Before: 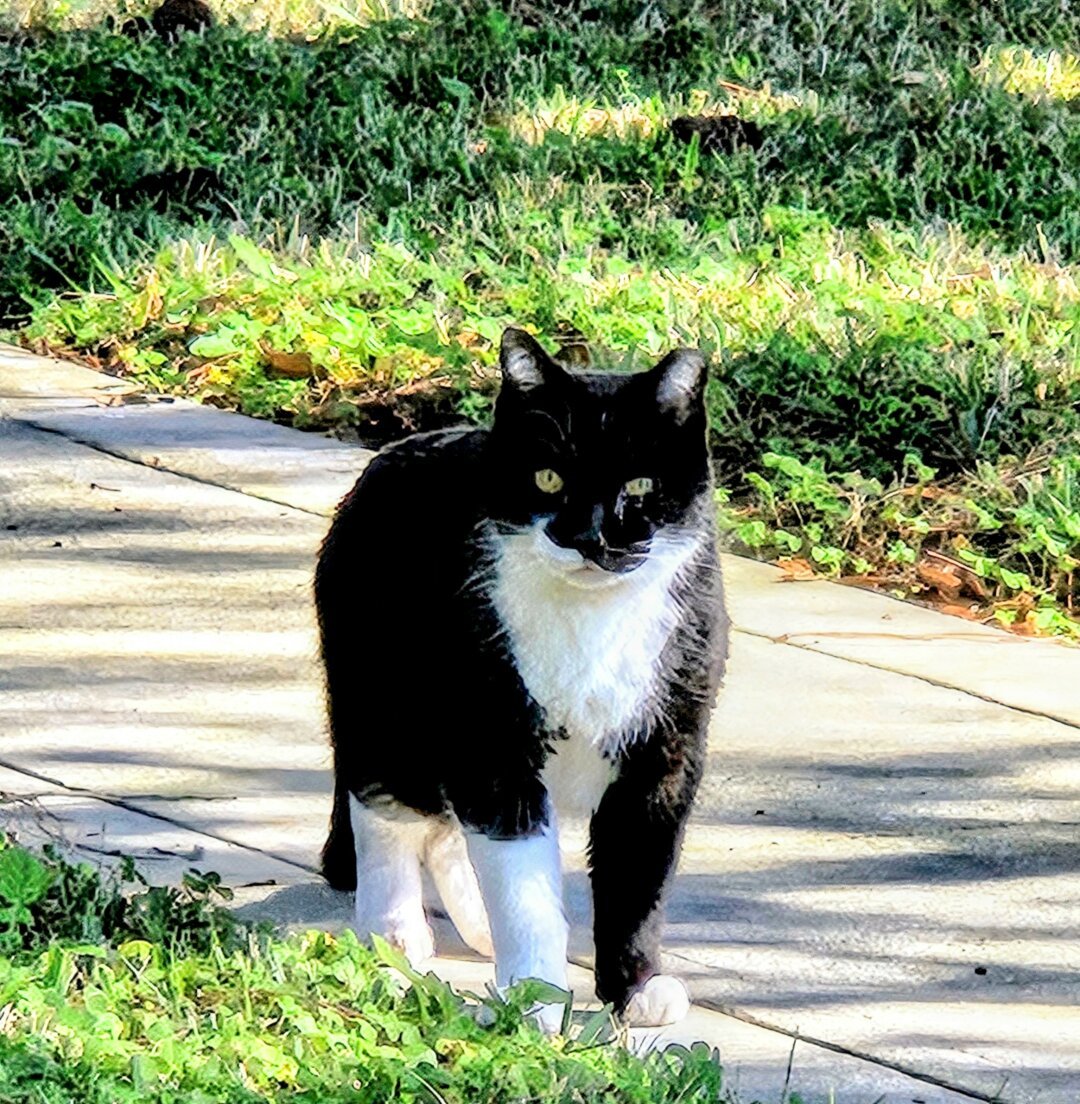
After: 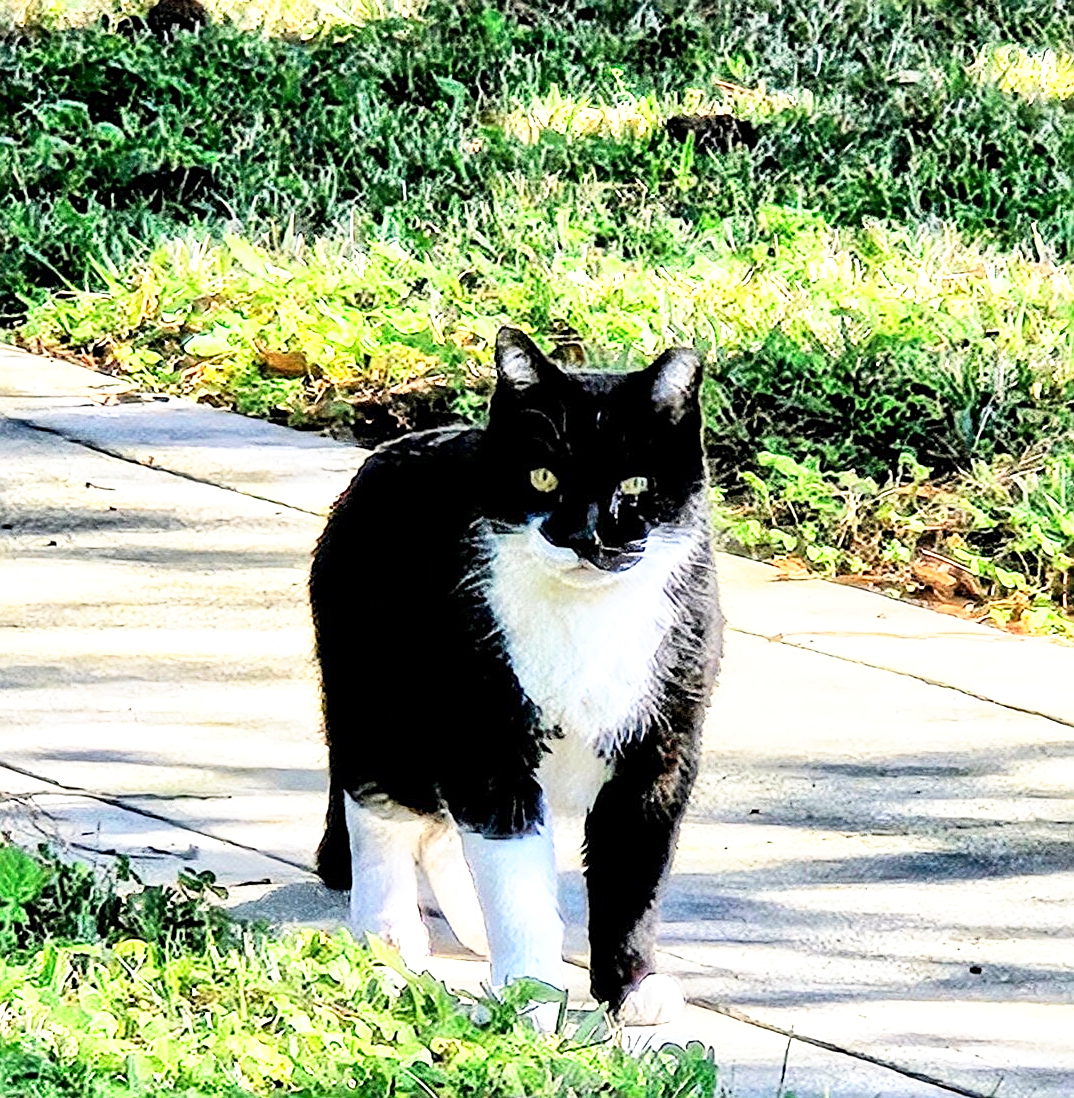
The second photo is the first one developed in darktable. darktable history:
crop and rotate: left 0.534%, top 0.159%, bottom 0.324%
contrast brightness saturation: contrast 0.098, brightness 0.011, saturation 0.021
base curve: curves: ch0 [(0, 0) (0.688, 0.865) (1, 1)], preserve colors none
sharpen: on, module defaults
exposure: exposure 0.201 EV, compensate highlight preservation false
